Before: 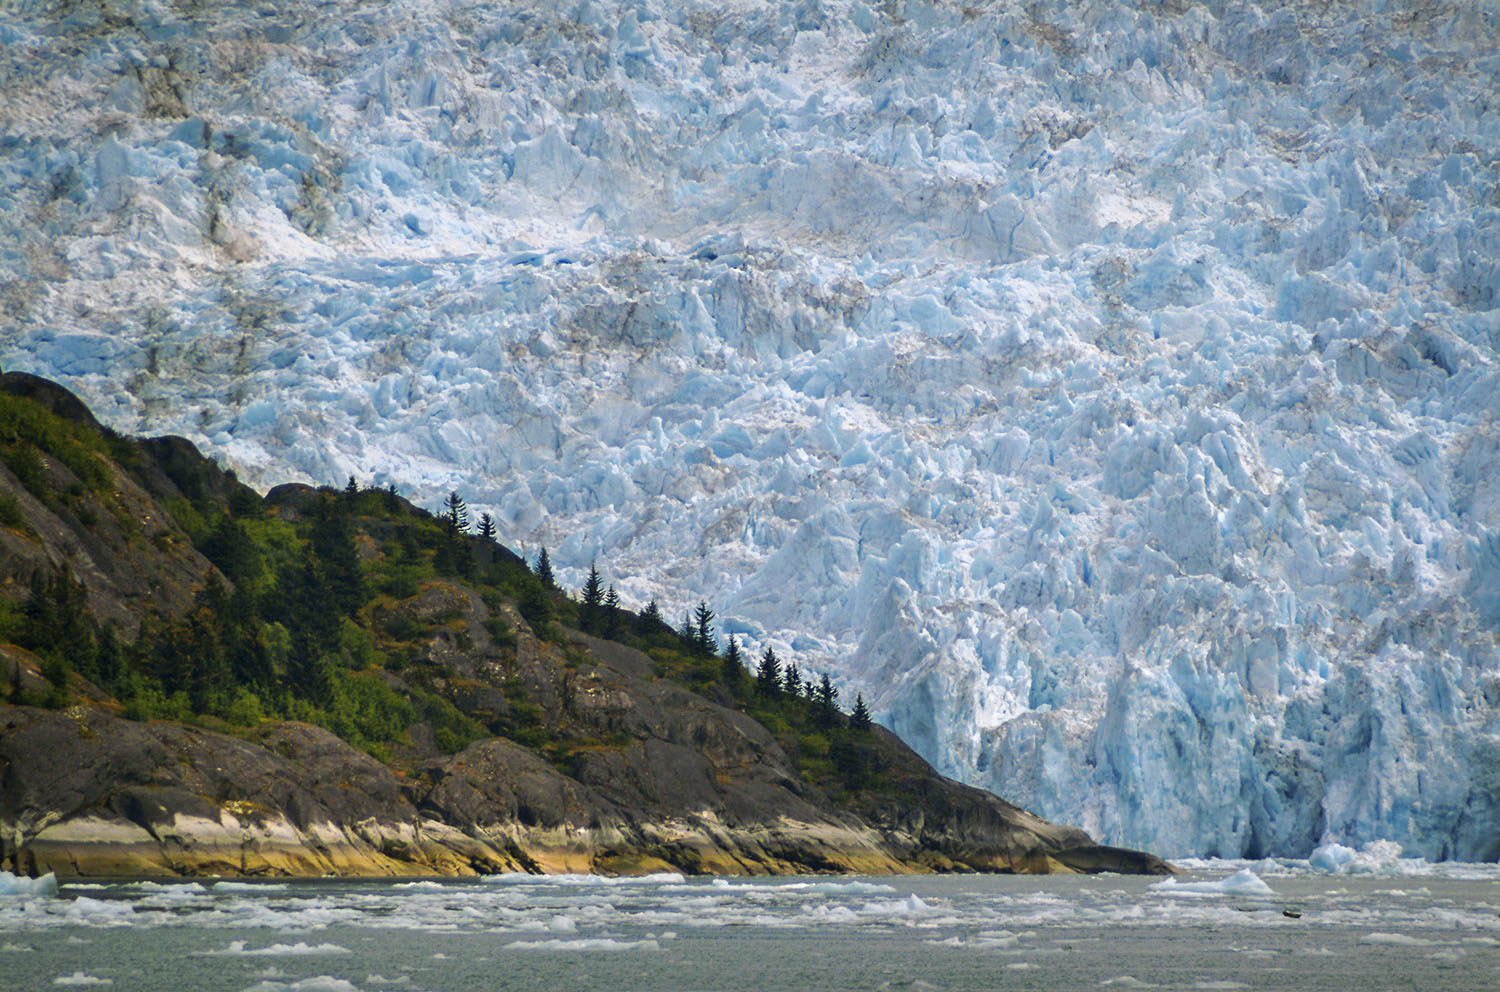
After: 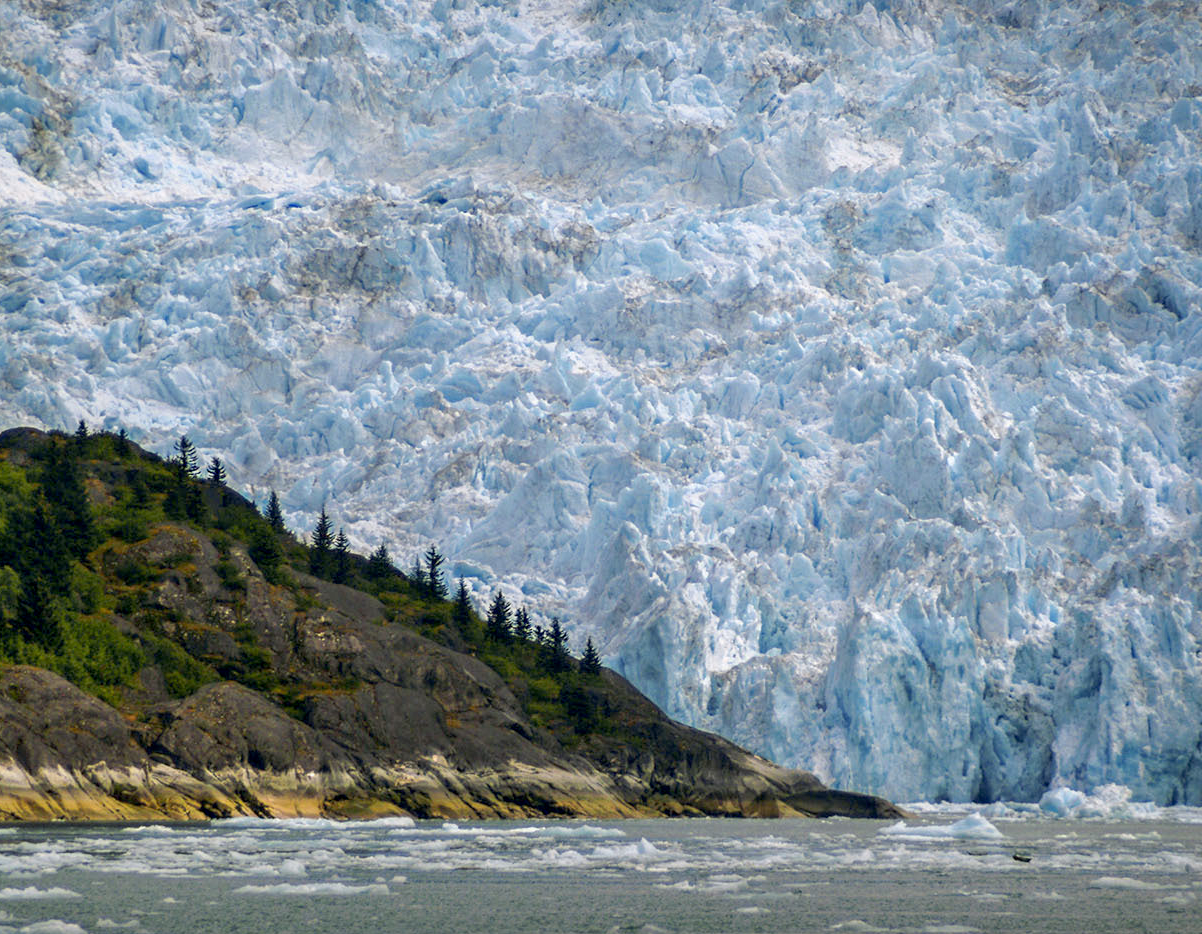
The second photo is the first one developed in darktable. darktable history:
crop and rotate: left 18.021%, top 5.762%, right 1.824%
local contrast: detail 110%
exposure: black level correction 0.011, compensate highlight preservation false
